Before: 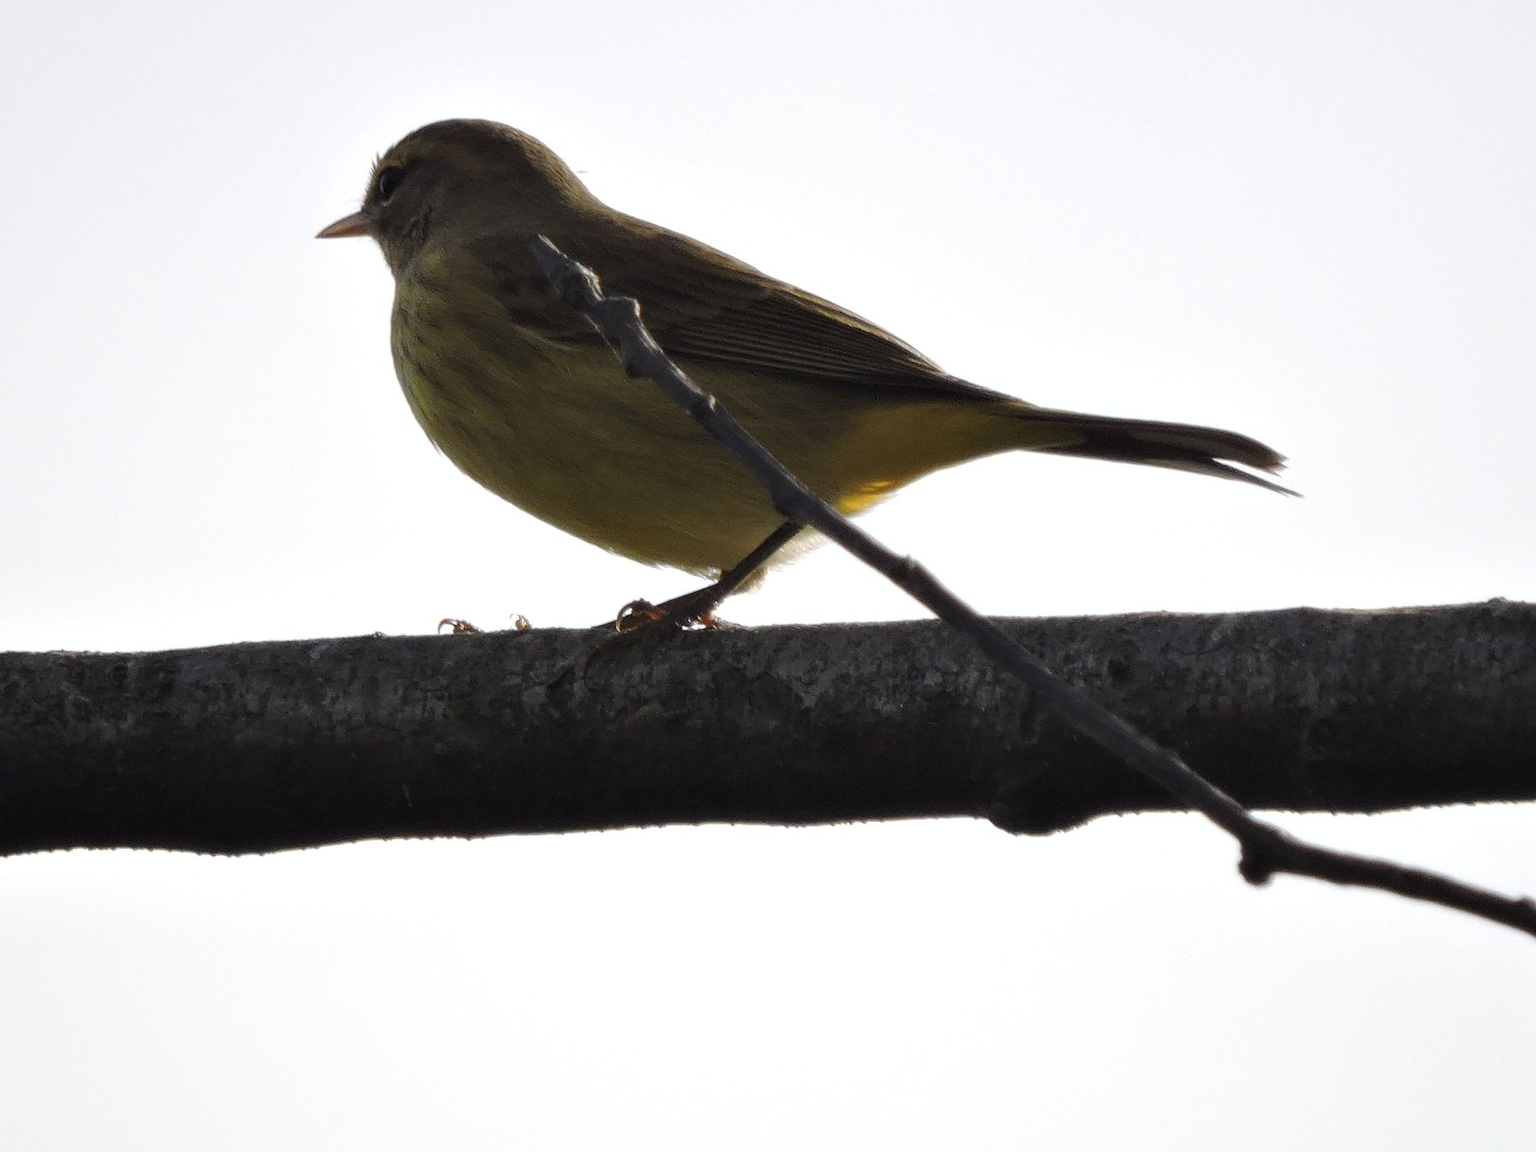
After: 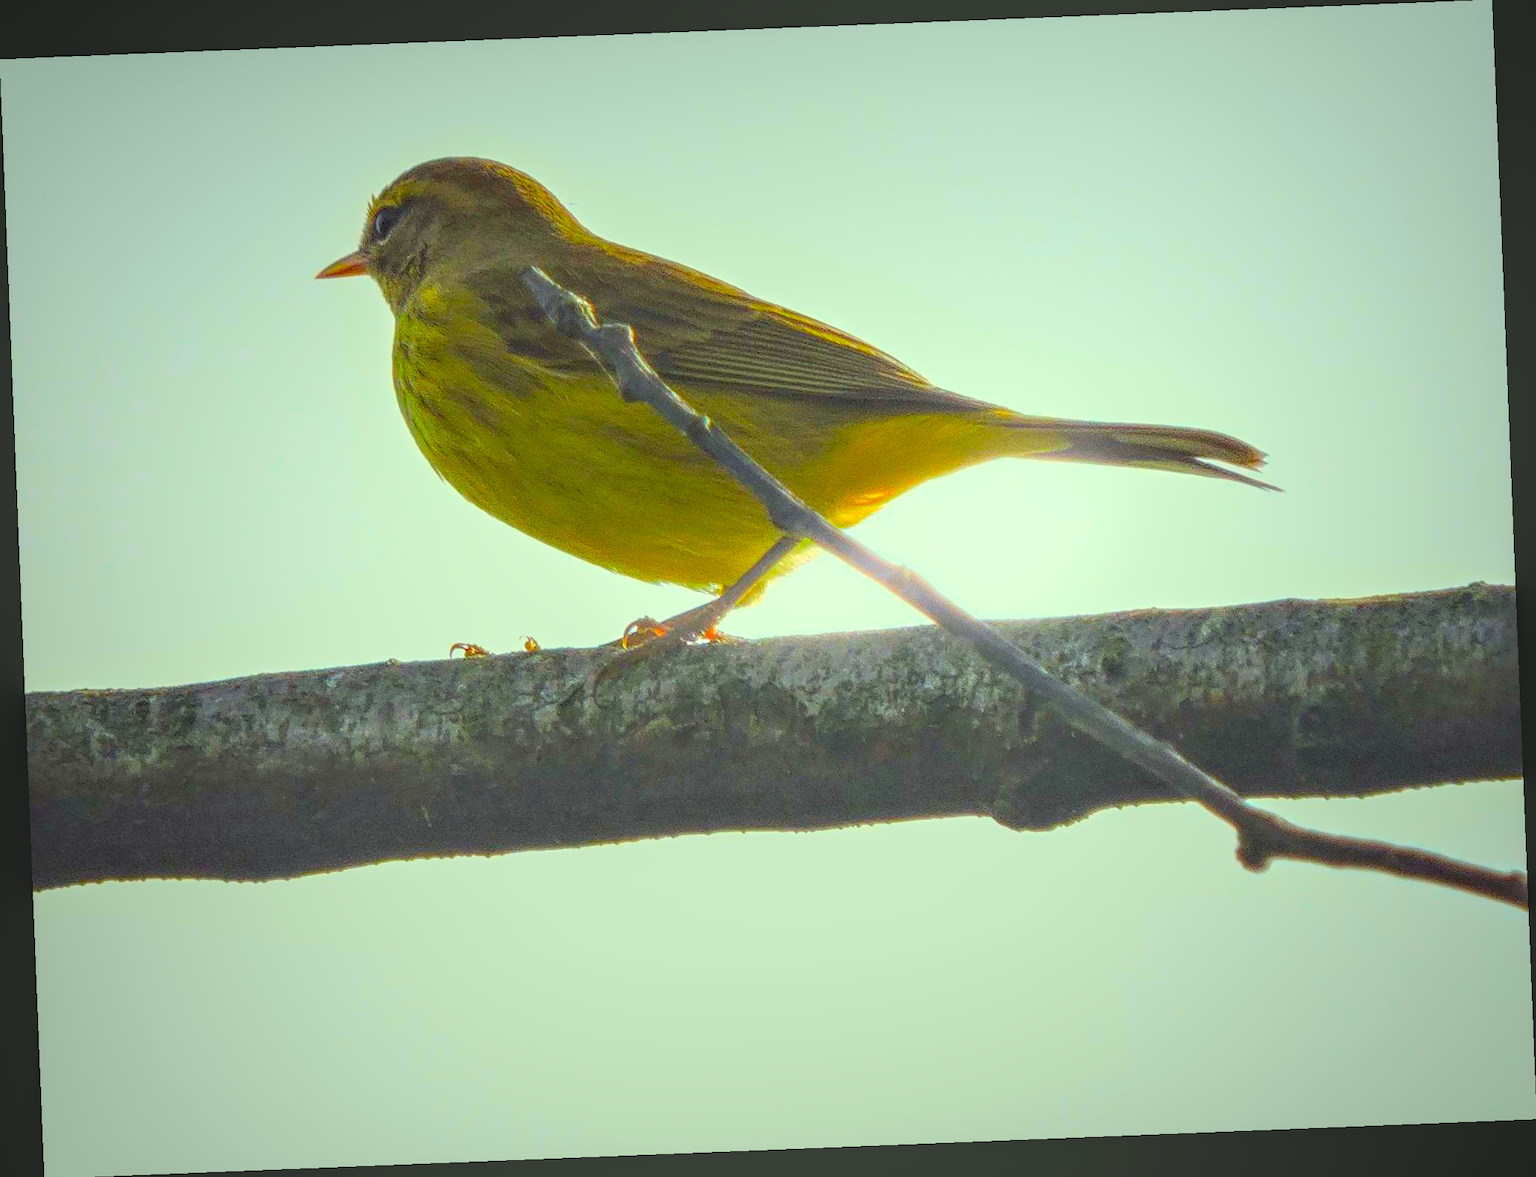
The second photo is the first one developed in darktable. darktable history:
exposure: black level correction 0, exposure 0.5 EV, compensate exposure bias true, compensate highlight preservation false
color balance rgb: linear chroma grading › global chroma 15%, perceptual saturation grading › global saturation 30%
shadows and highlights: shadows -70, highlights 35, soften with gaussian
rotate and perspective: rotation -2.29°, automatic cropping off
color correction: highlights a* -10.77, highlights b* 9.8, saturation 1.72
bloom: size 9%, threshold 100%, strength 7%
local contrast: highlights 20%, shadows 30%, detail 200%, midtone range 0.2
contrast brightness saturation: brightness 0.09, saturation 0.19
